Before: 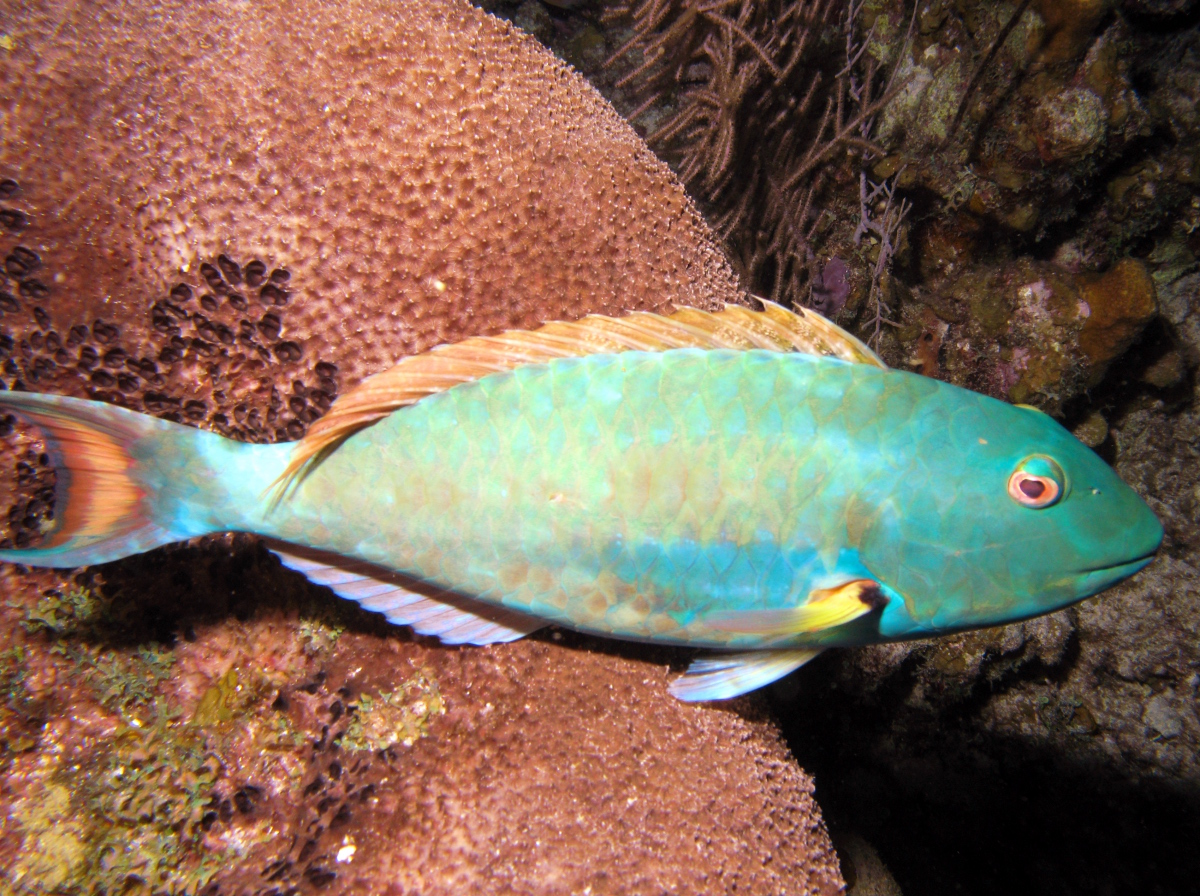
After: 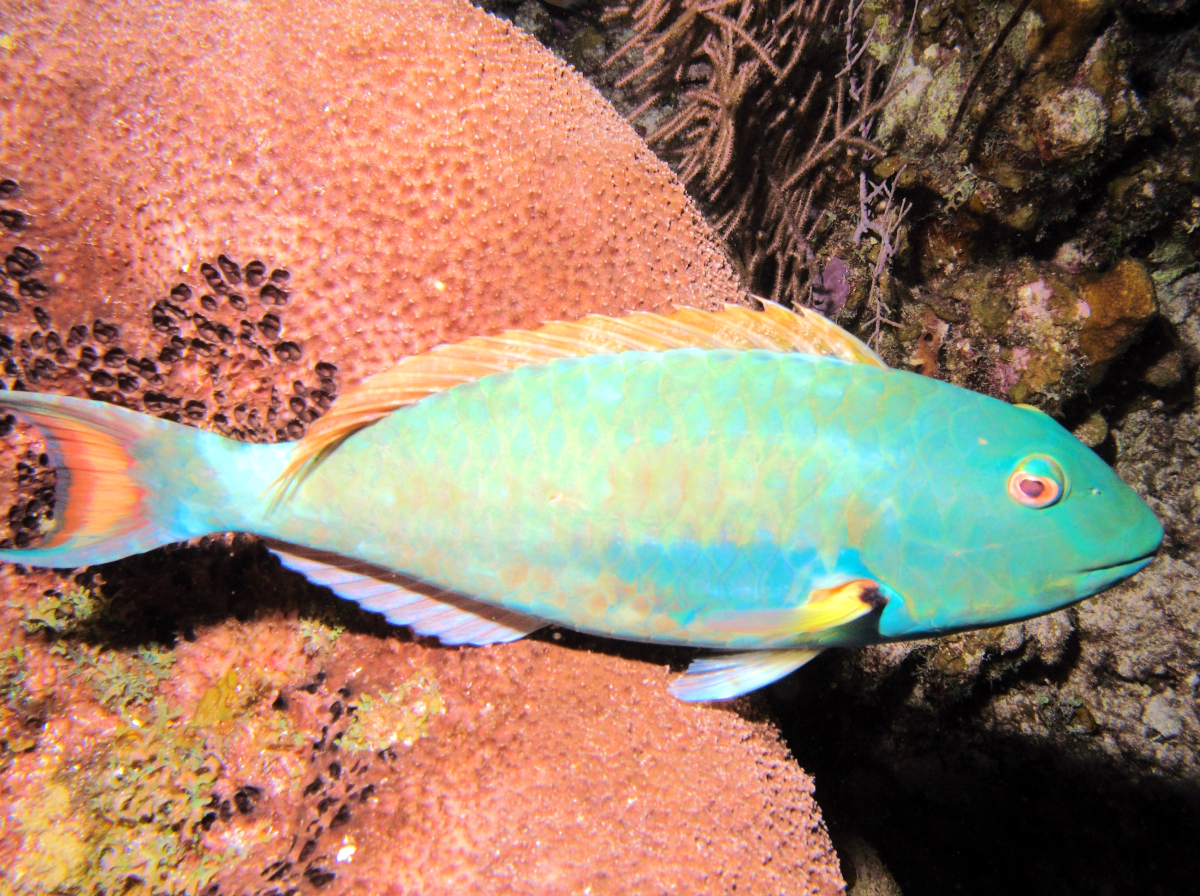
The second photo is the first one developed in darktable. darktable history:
tone equalizer: -7 EV 0.147 EV, -6 EV 0.592 EV, -5 EV 1.14 EV, -4 EV 1.36 EV, -3 EV 1.13 EV, -2 EV 0.6 EV, -1 EV 0.158 EV, edges refinement/feathering 500, mask exposure compensation -1.26 EV, preserve details no
